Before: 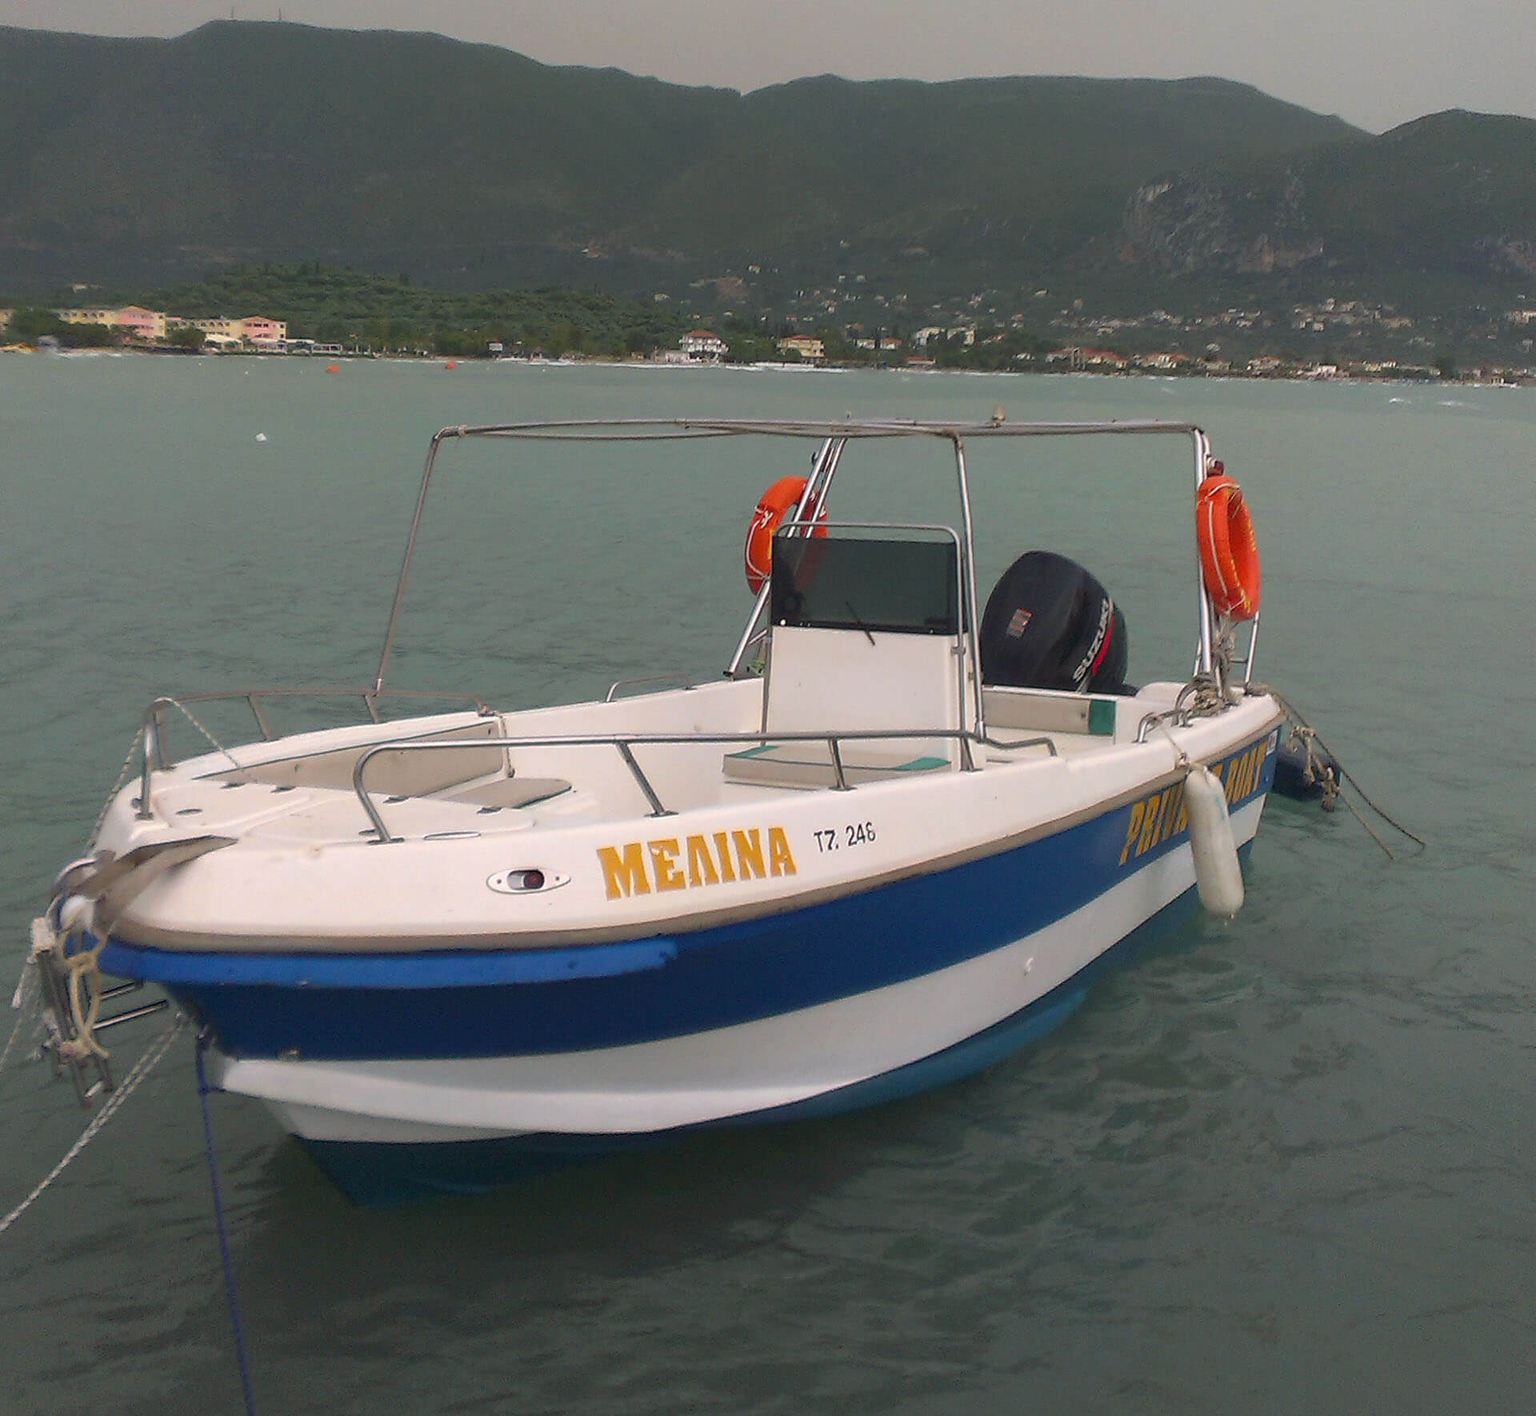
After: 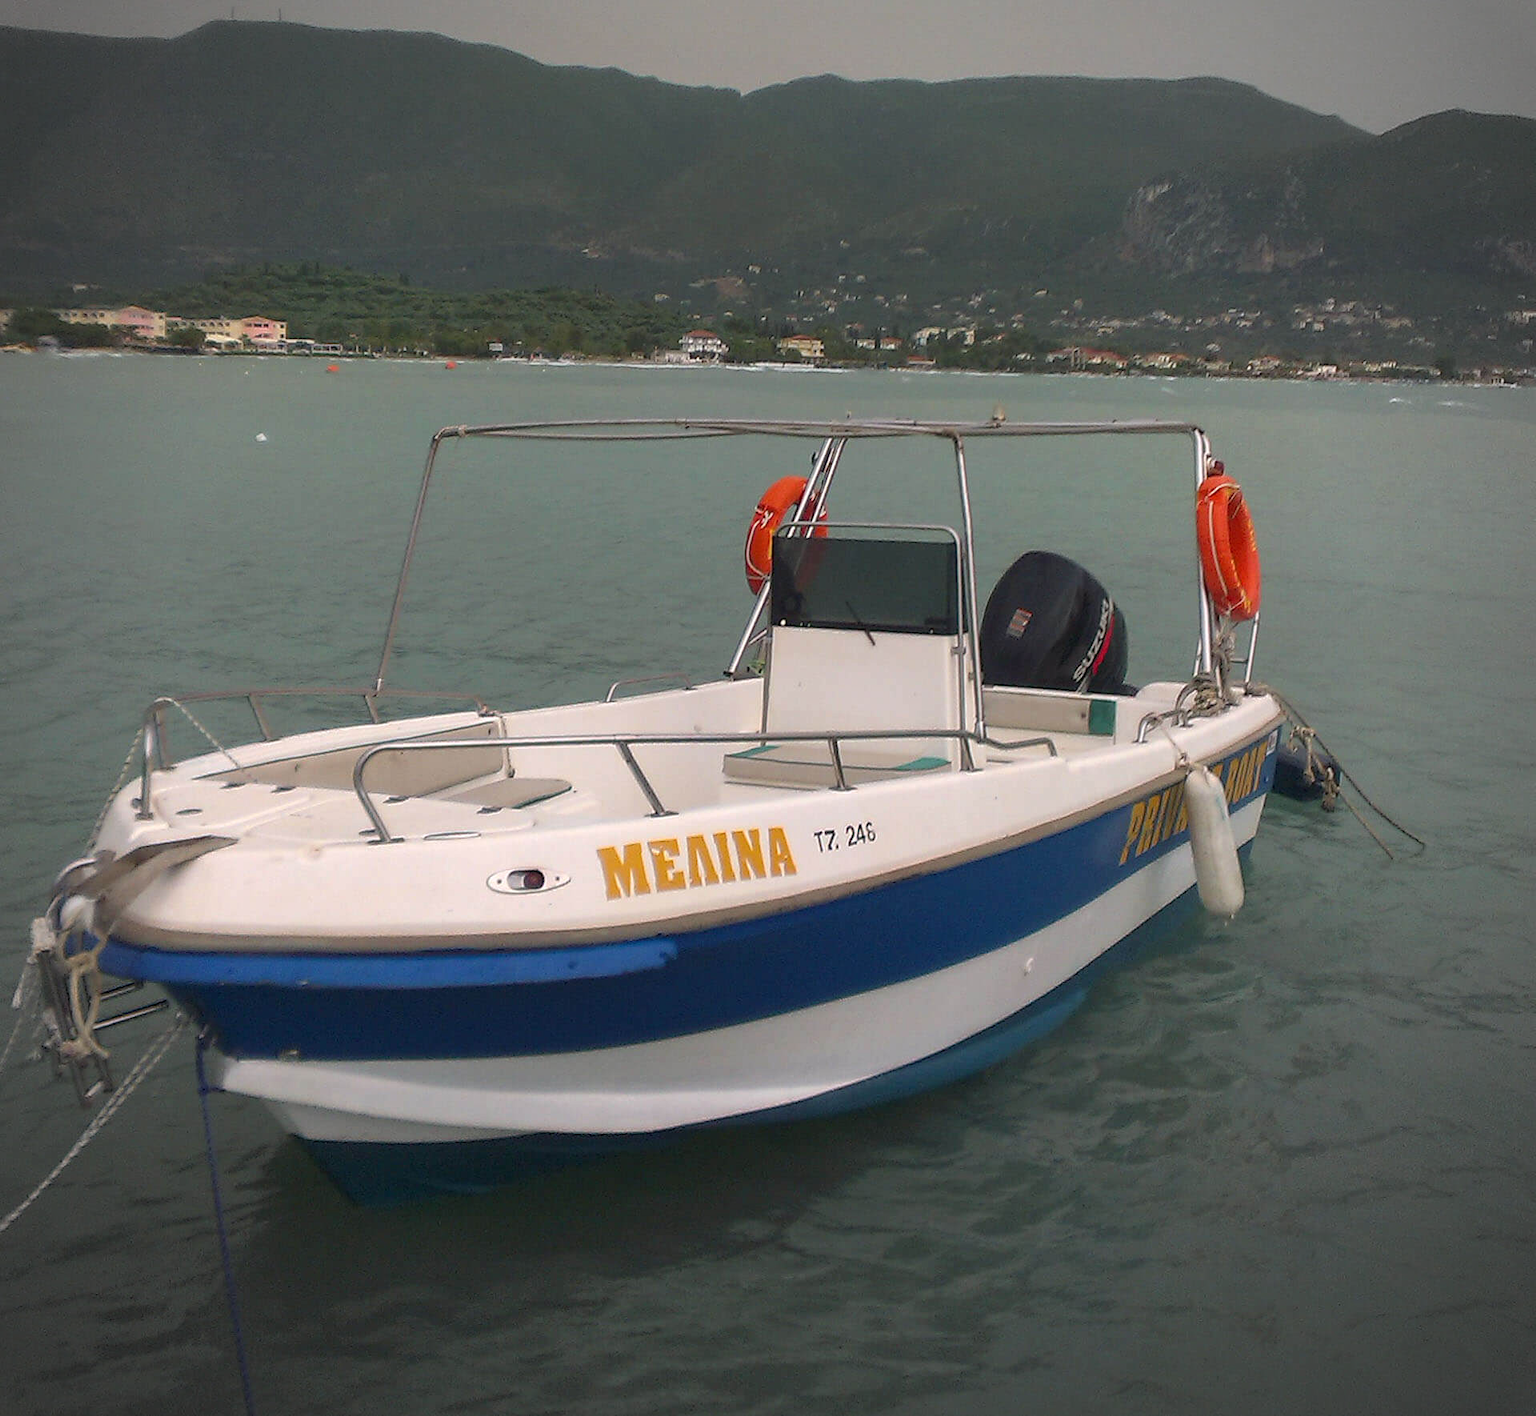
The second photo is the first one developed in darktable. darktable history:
vignetting: on, module defaults
local contrast: highlights 100%, shadows 100%, detail 120%, midtone range 0.2
